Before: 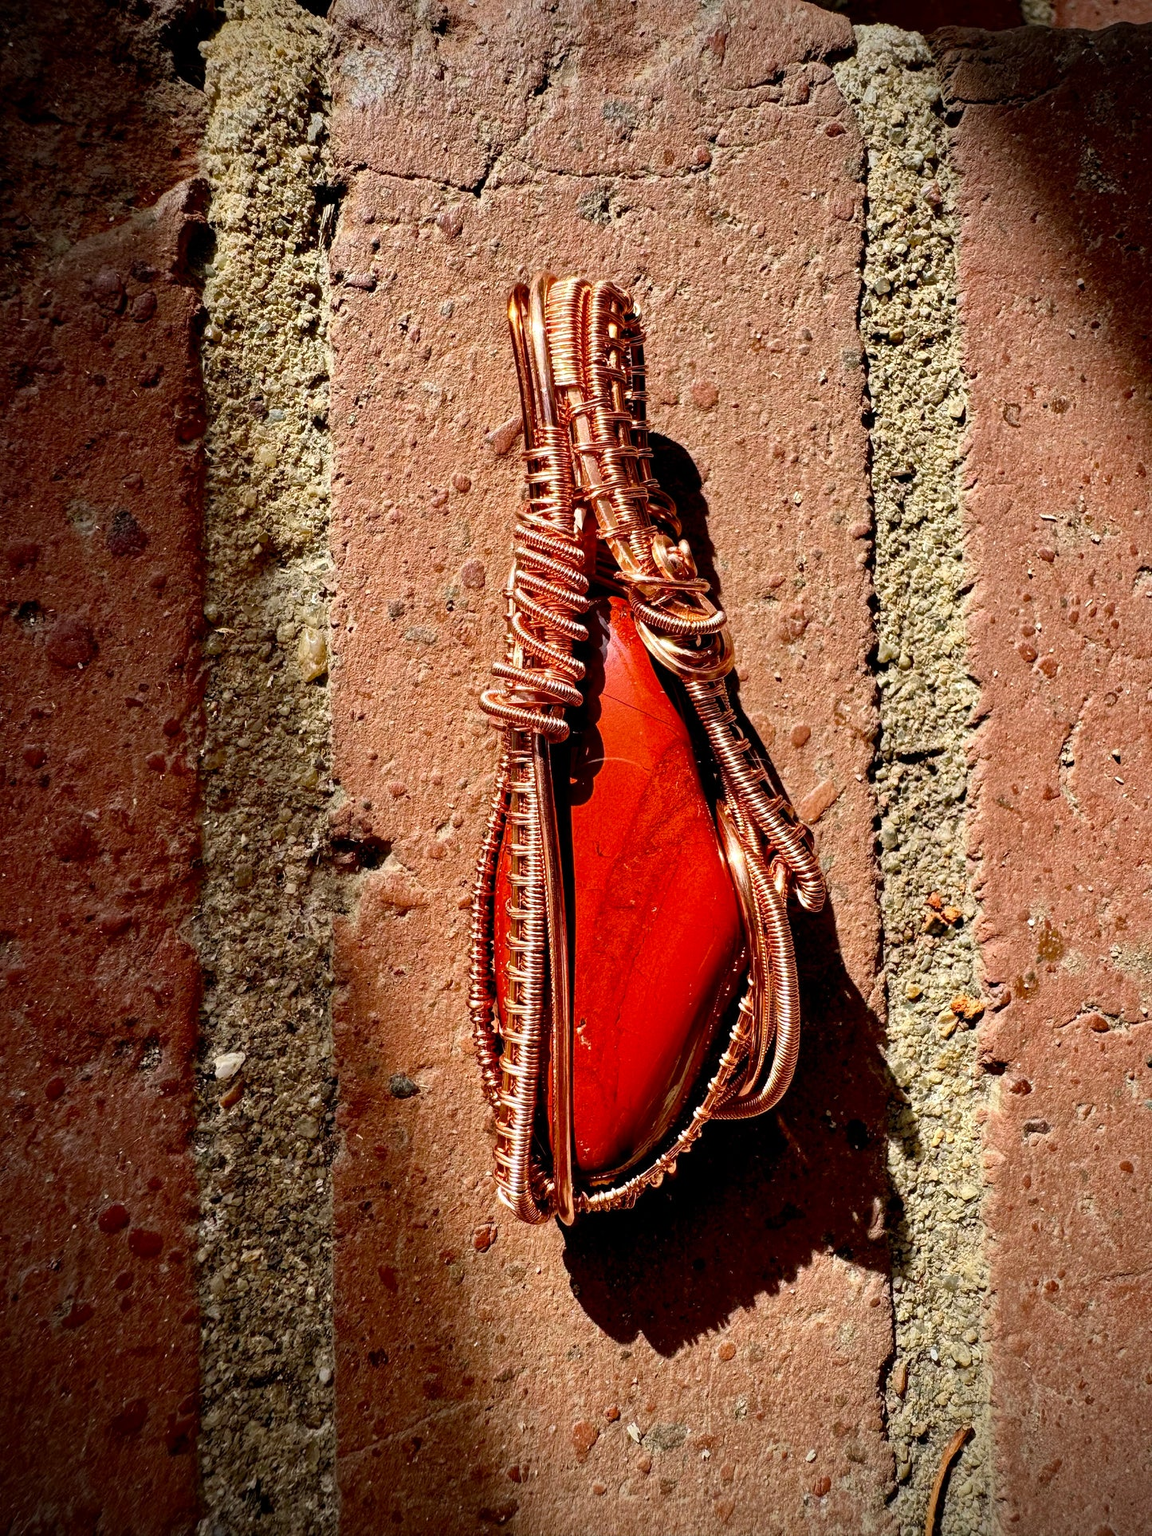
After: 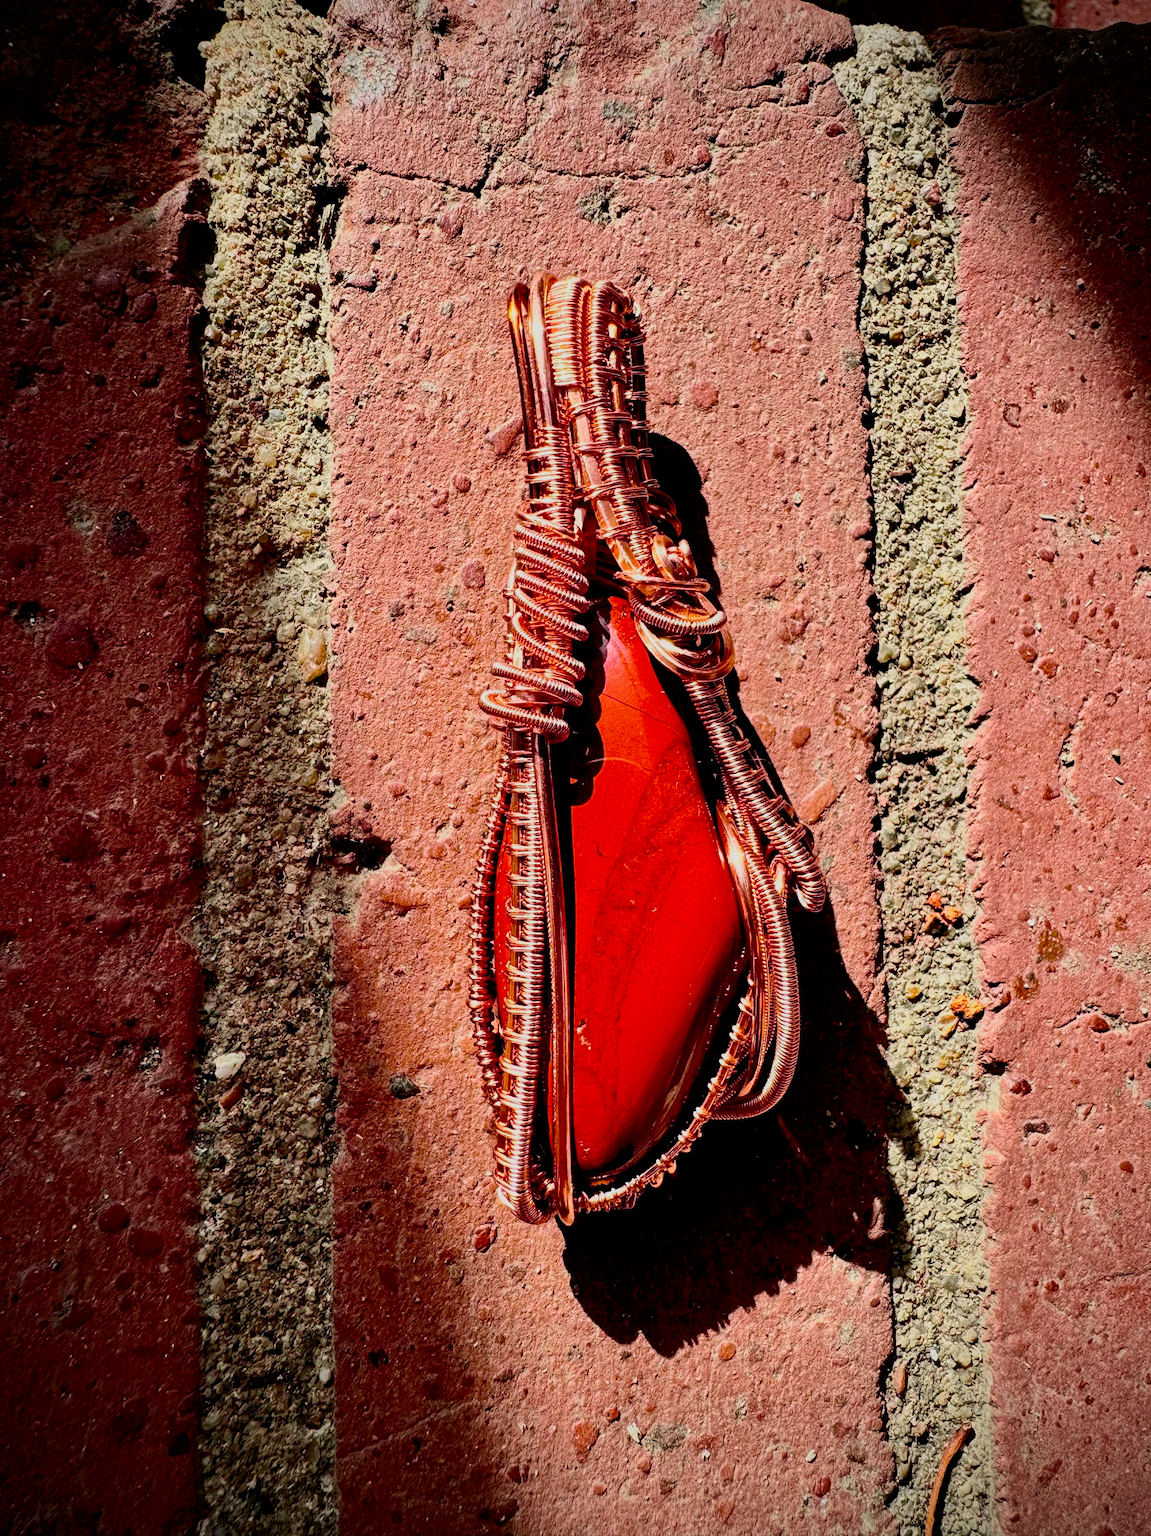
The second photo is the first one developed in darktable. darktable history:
tone curve: curves: ch0 [(0, 0) (0.087, 0.054) (0.281, 0.245) (0.506, 0.526) (0.8, 0.824) (0.994, 0.955)]; ch1 [(0, 0) (0.27, 0.195) (0.406, 0.435) (0.452, 0.474) (0.495, 0.5) (0.514, 0.508) (0.537, 0.556) (0.654, 0.689) (1, 1)]; ch2 [(0, 0) (0.269, 0.299) (0.459, 0.441) (0.498, 0.499) (0.523, 0.52) (0.551, 0.549) (0.633, 0.625) (0.659, 0.681) (0.718, 0.764) (1, 1)], color space Lab, independent channels, preserve colors none
filmic rgb: black relative exposure -7.98 EV, white relative exposure 3.85 EV, hardness 4.32, color science v6 (2022)
